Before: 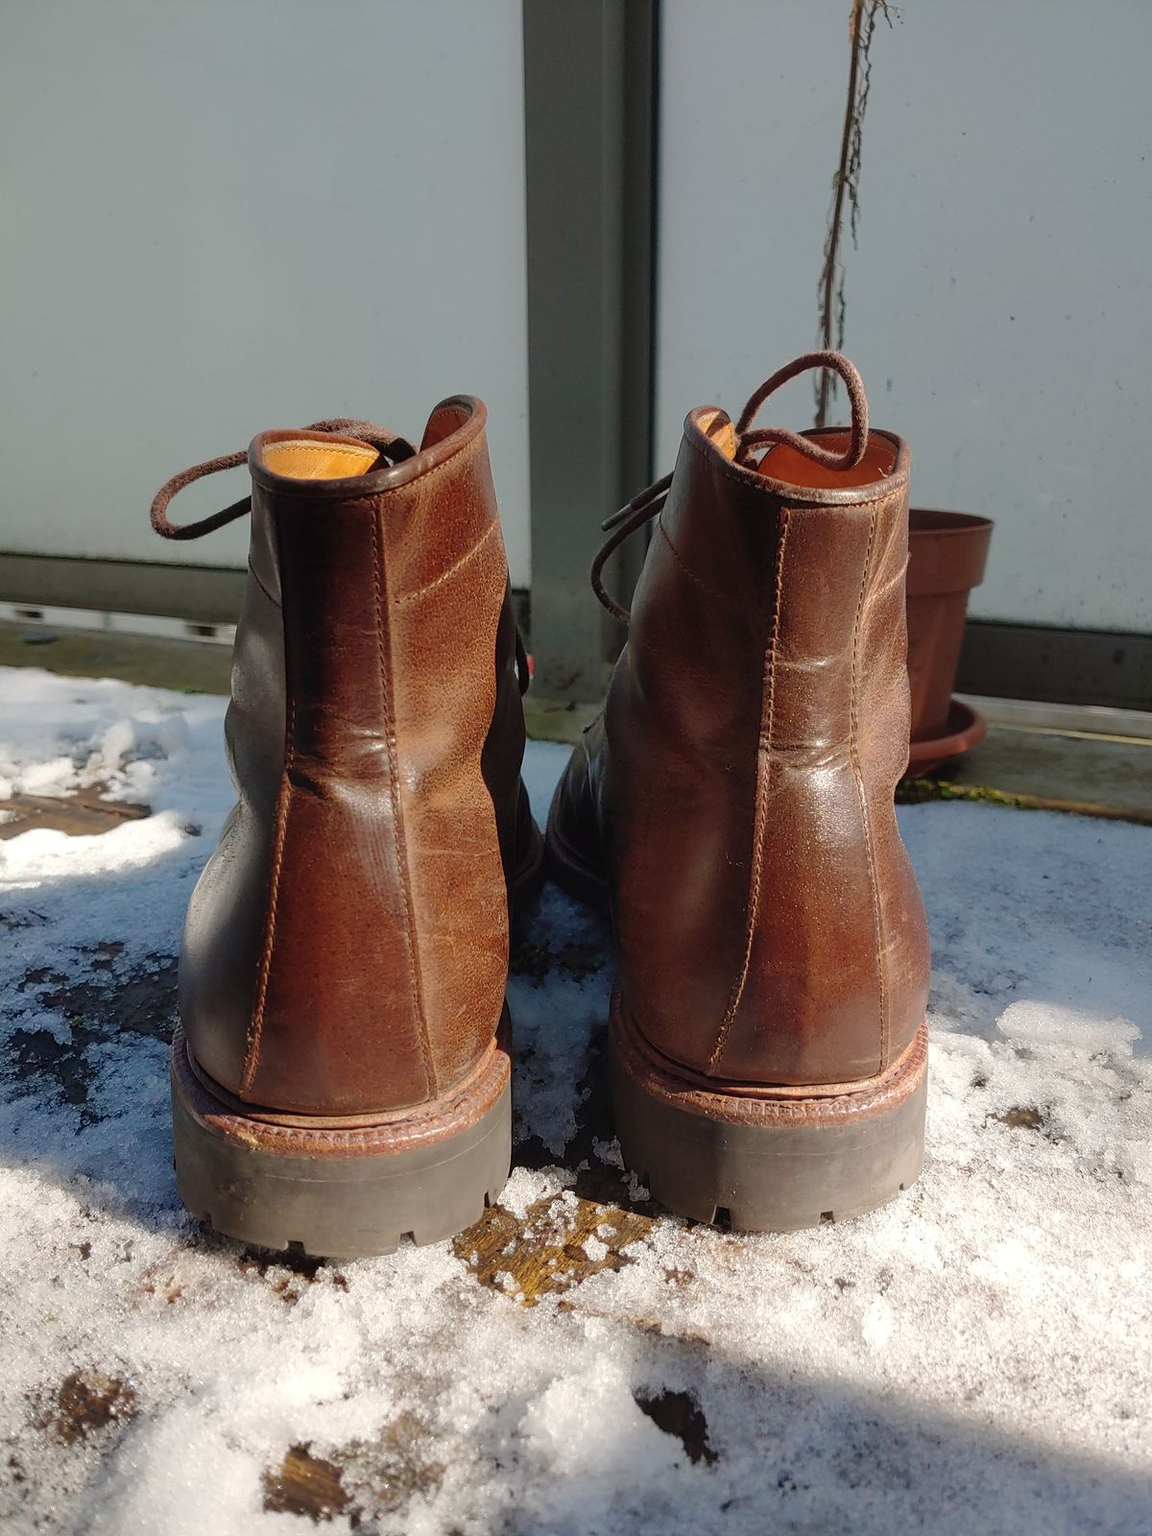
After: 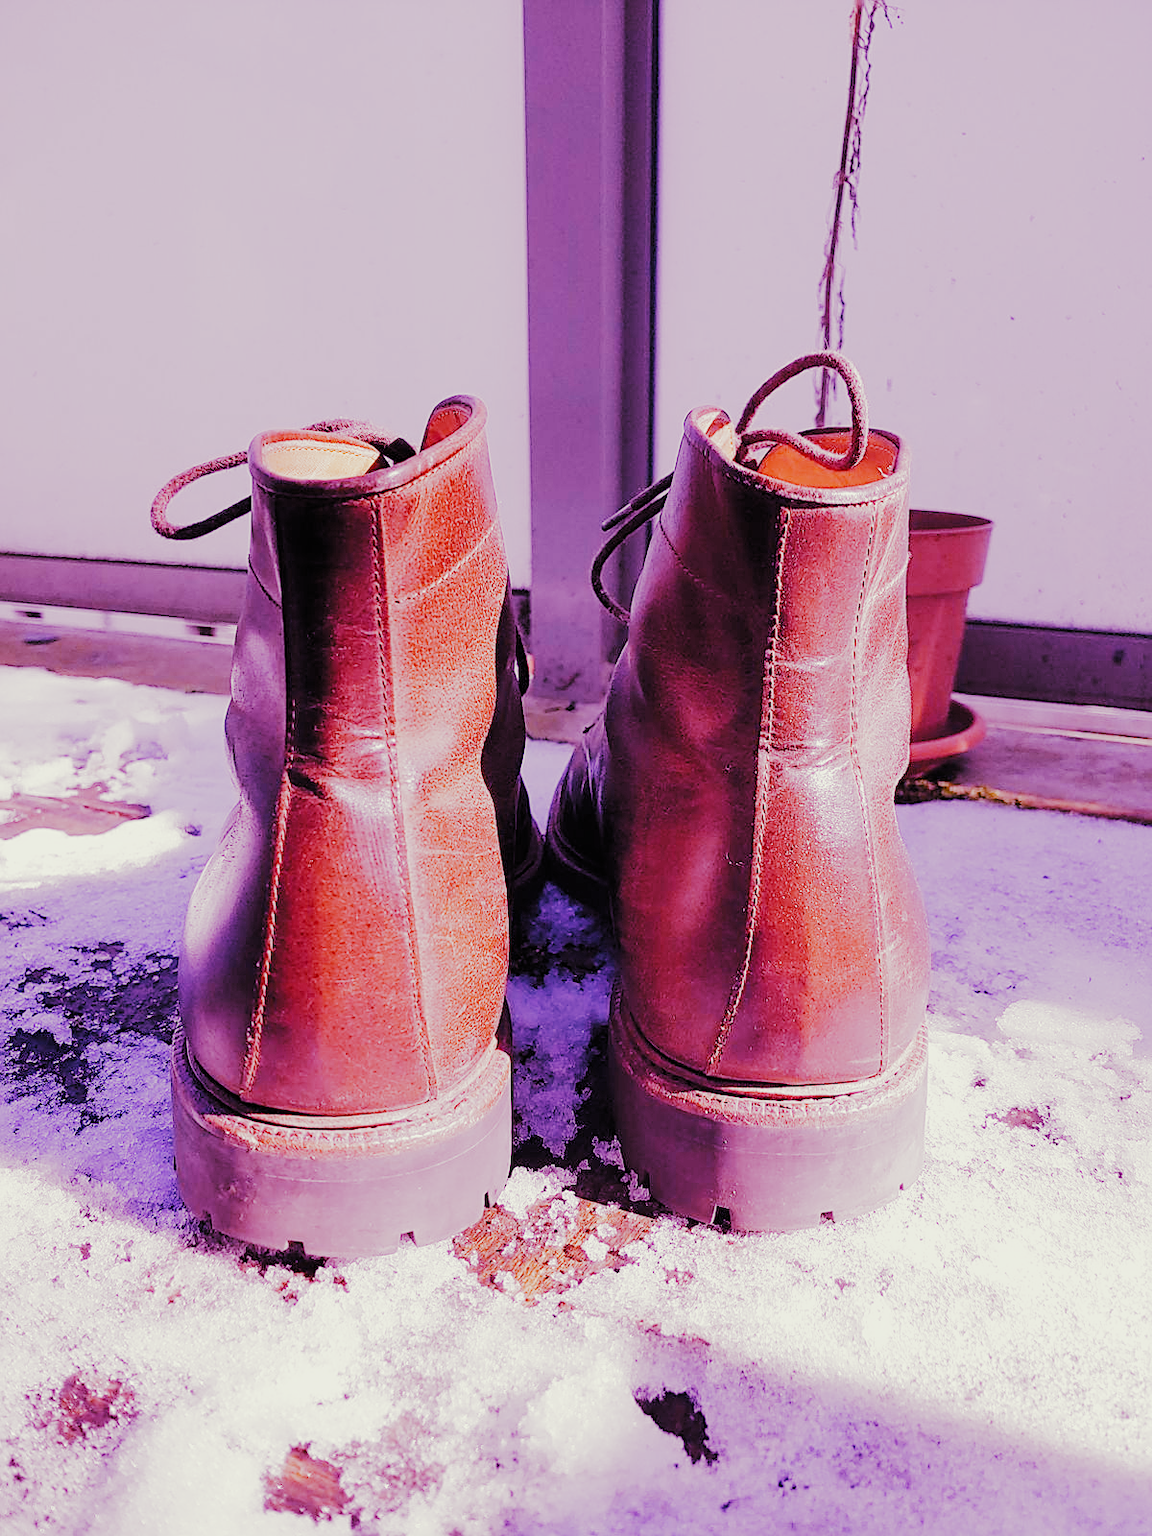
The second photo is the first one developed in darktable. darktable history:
sharpen: on, module defaults
white balance: red 1.944, blue 2.384
base curve: preserve colors none
filmic: grey point source 11.56, black point source -6.69, white point source 4.9, grey point target 18, white point target 100, output power 2.2, latitude stops 2, contrast 1.6, saturation 100, global saturation 100, balance 4.16
color correction: highlights a* -4.28, highlights b* 6.53
